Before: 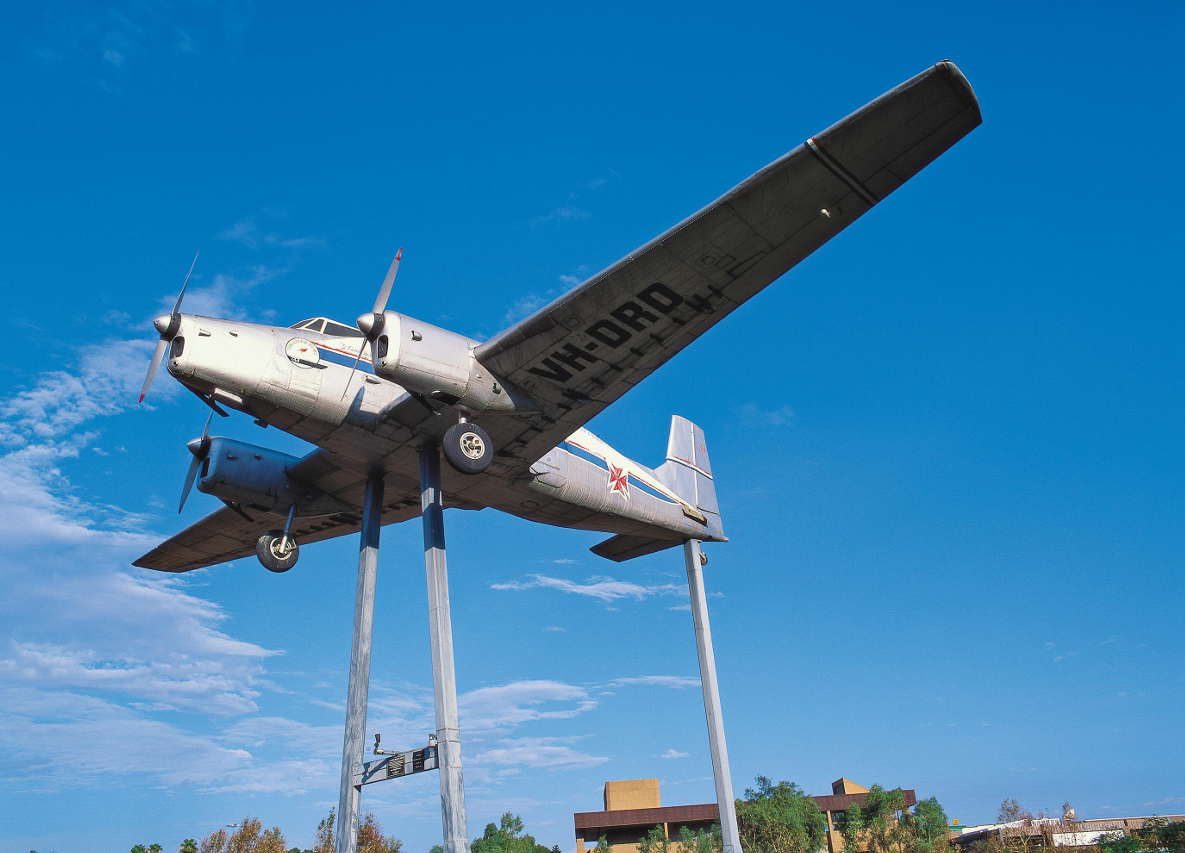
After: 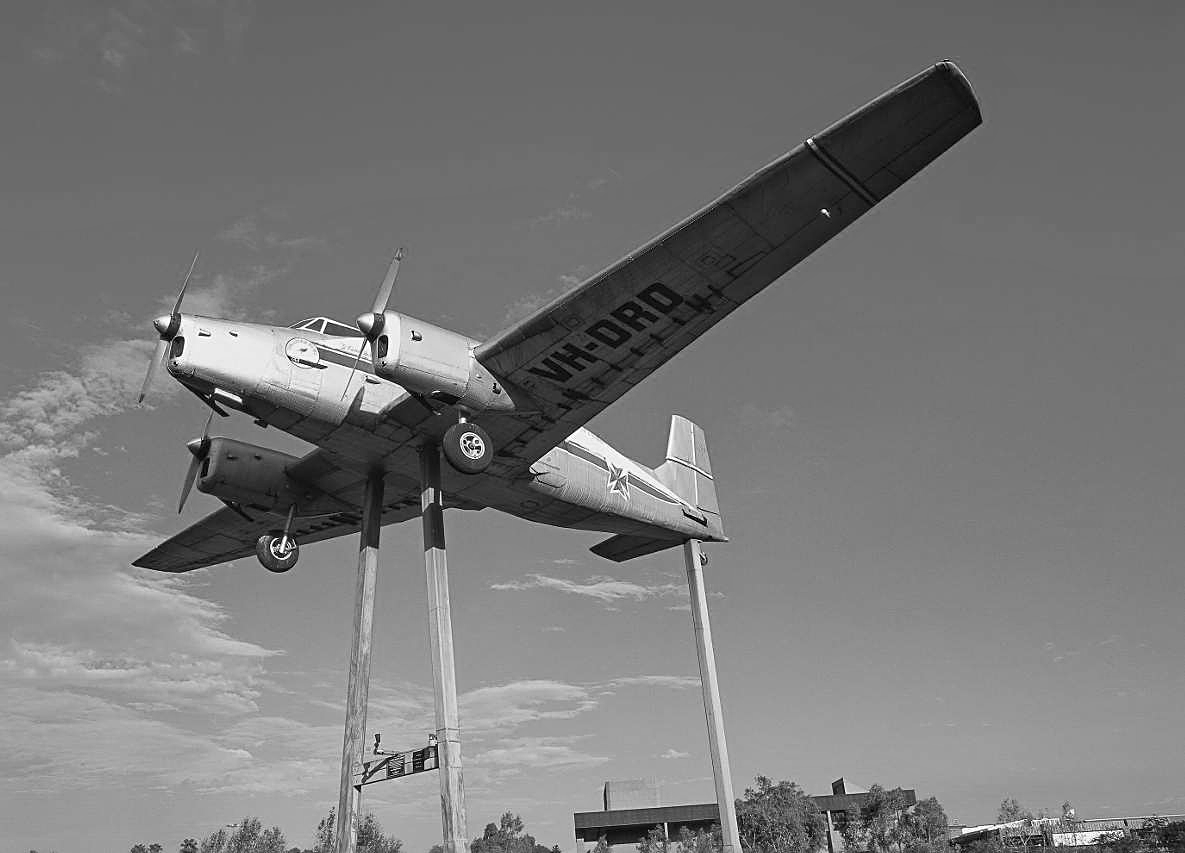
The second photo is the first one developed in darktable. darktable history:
monochrome: a 14.95, b -89.96
sharpen: on, module defaults
